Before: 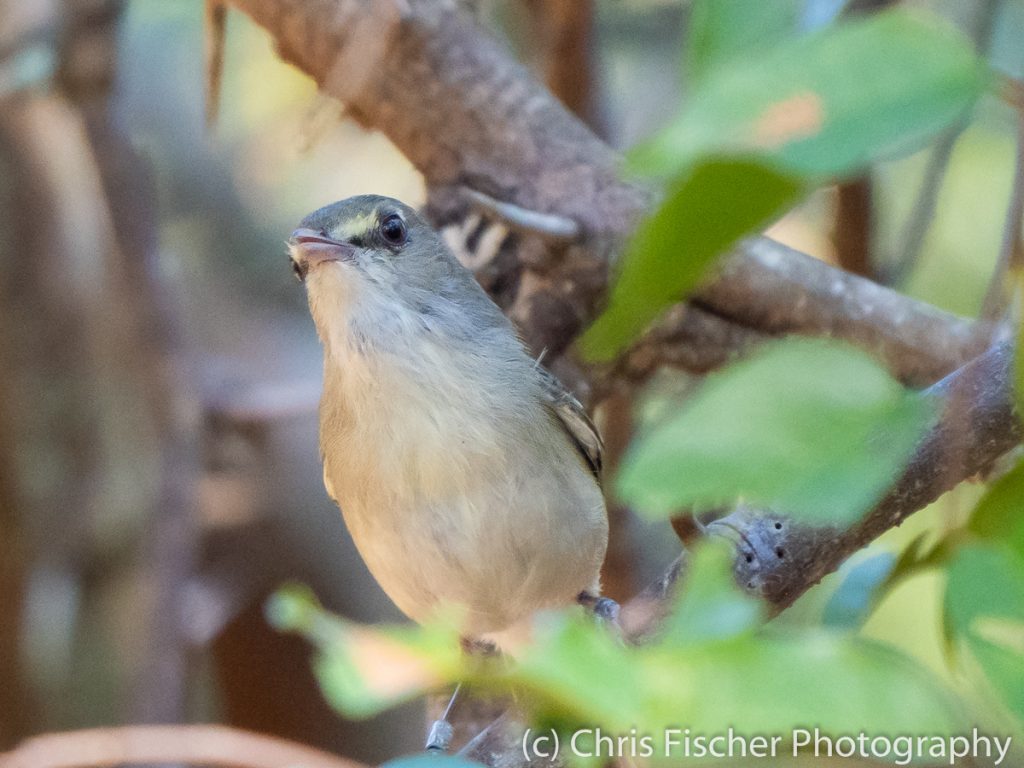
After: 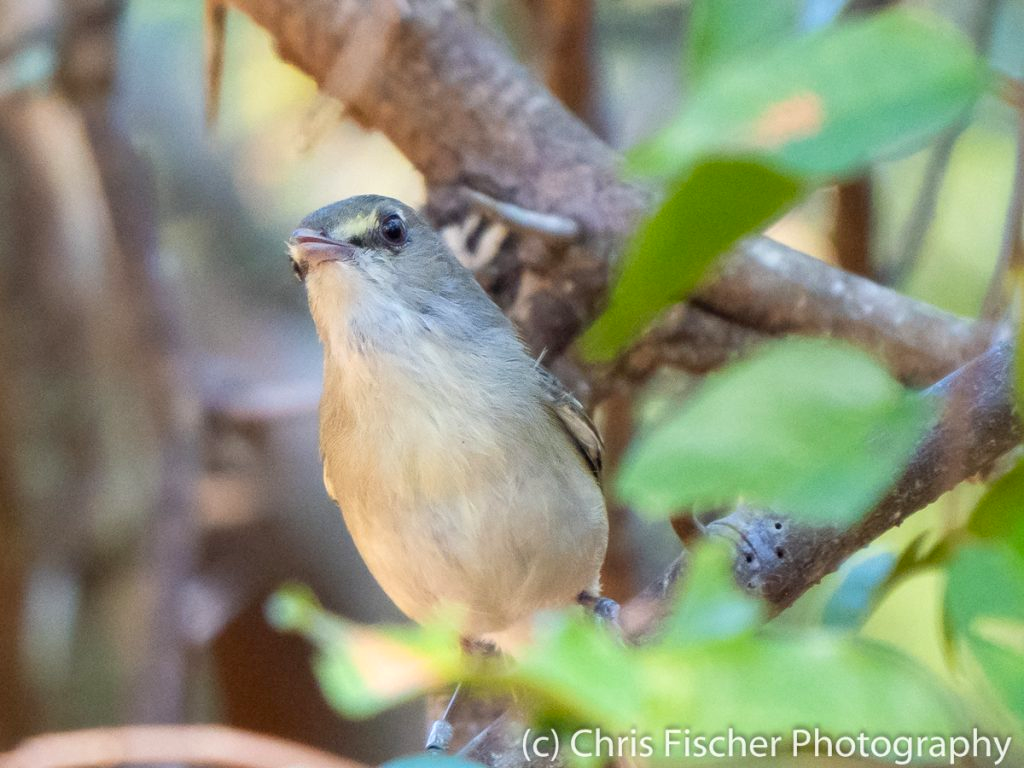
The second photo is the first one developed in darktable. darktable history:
color correction: highlights b* -0.038, saturation 1.11
exposure: black level correction 0.001, exposure 0.193 EV, compensate exposure bias true, compensate highlight preservation false
